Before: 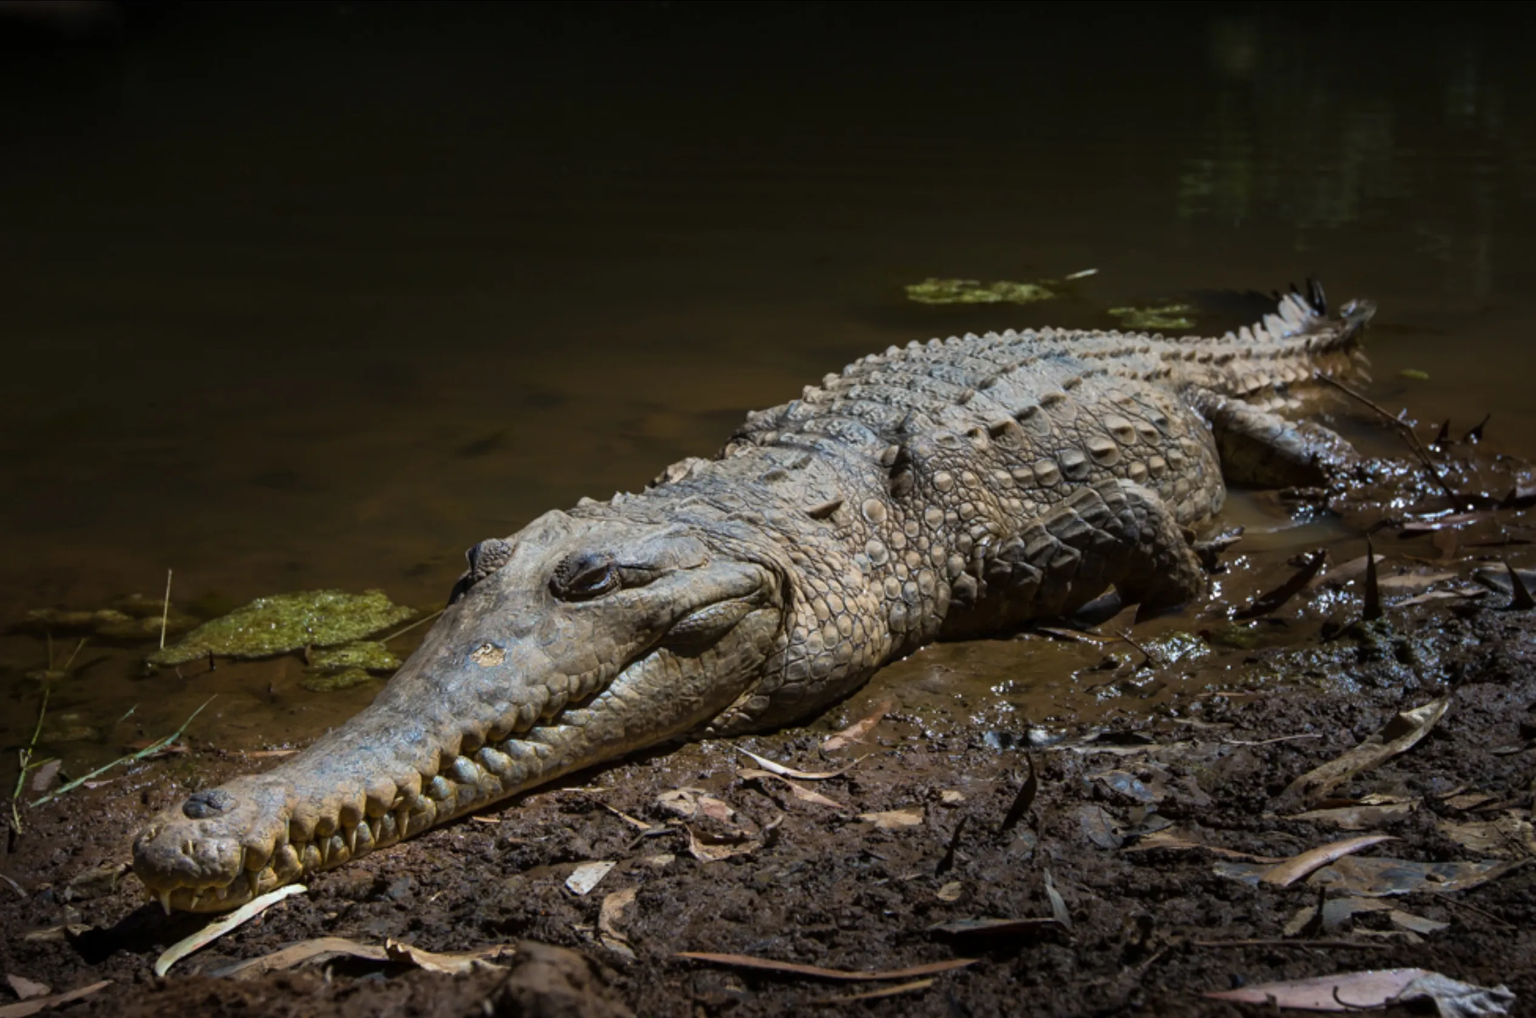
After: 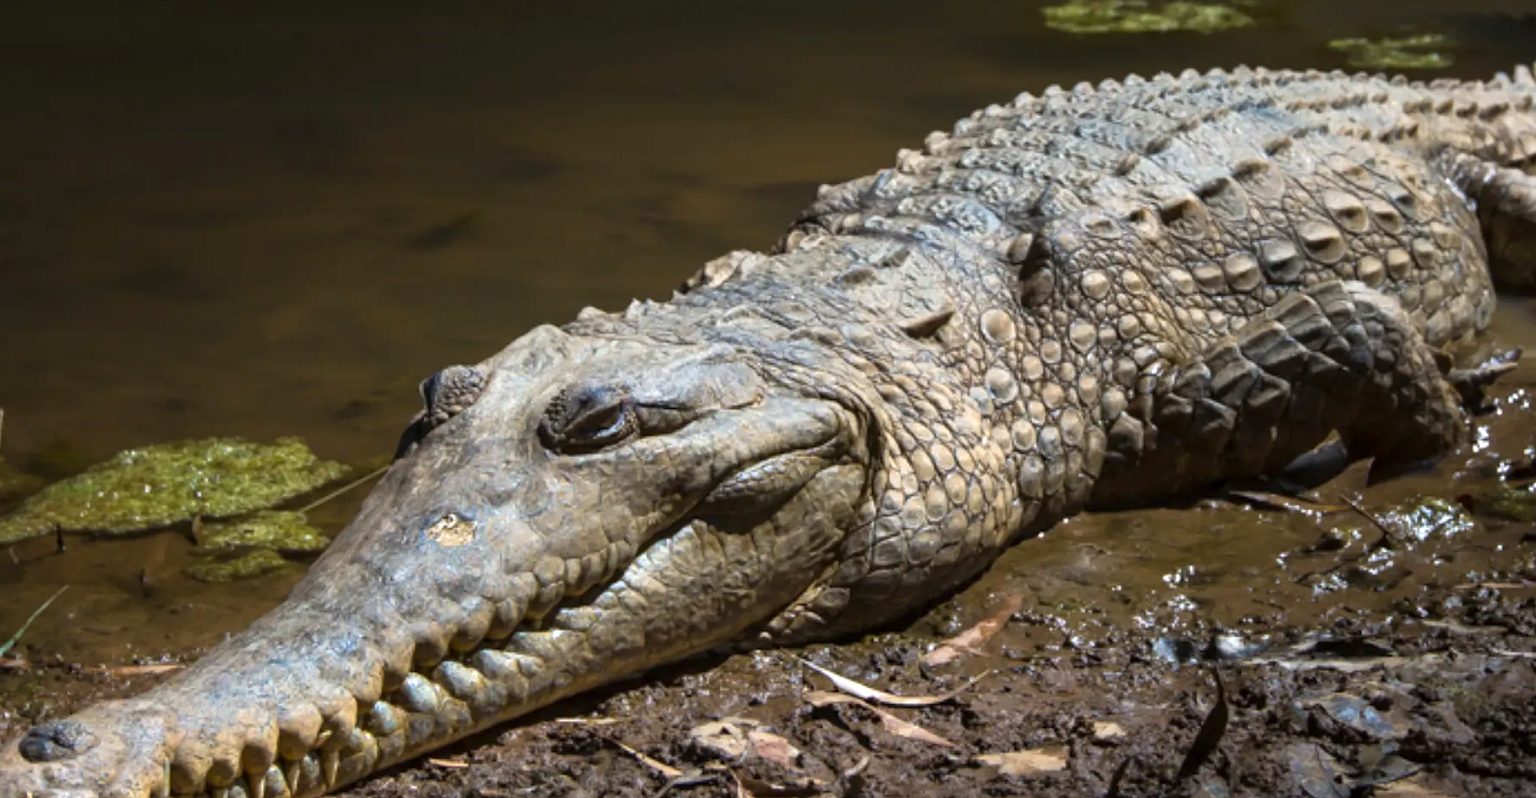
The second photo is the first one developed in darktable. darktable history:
exposure: exposure 0.586 EV, compensate exposure bias true, compensate highlight preservation false
crop: left 11.062%, top 27.57%, right 18.257%, bottom 16.971%
